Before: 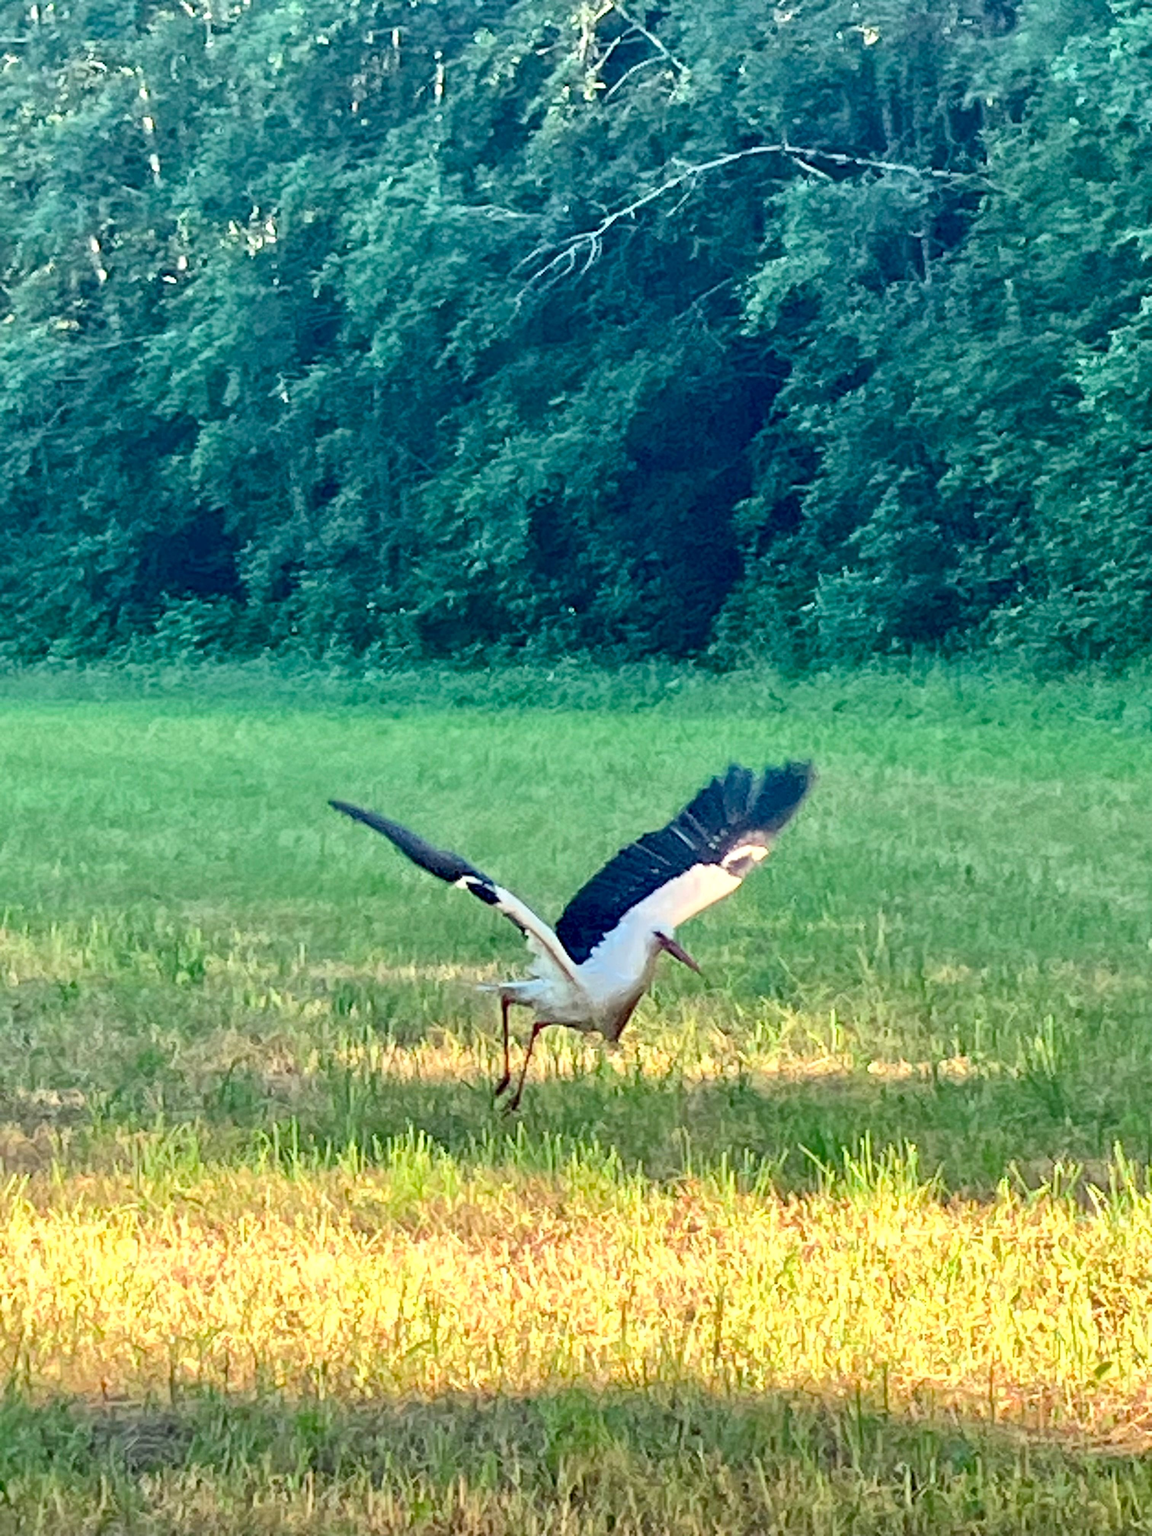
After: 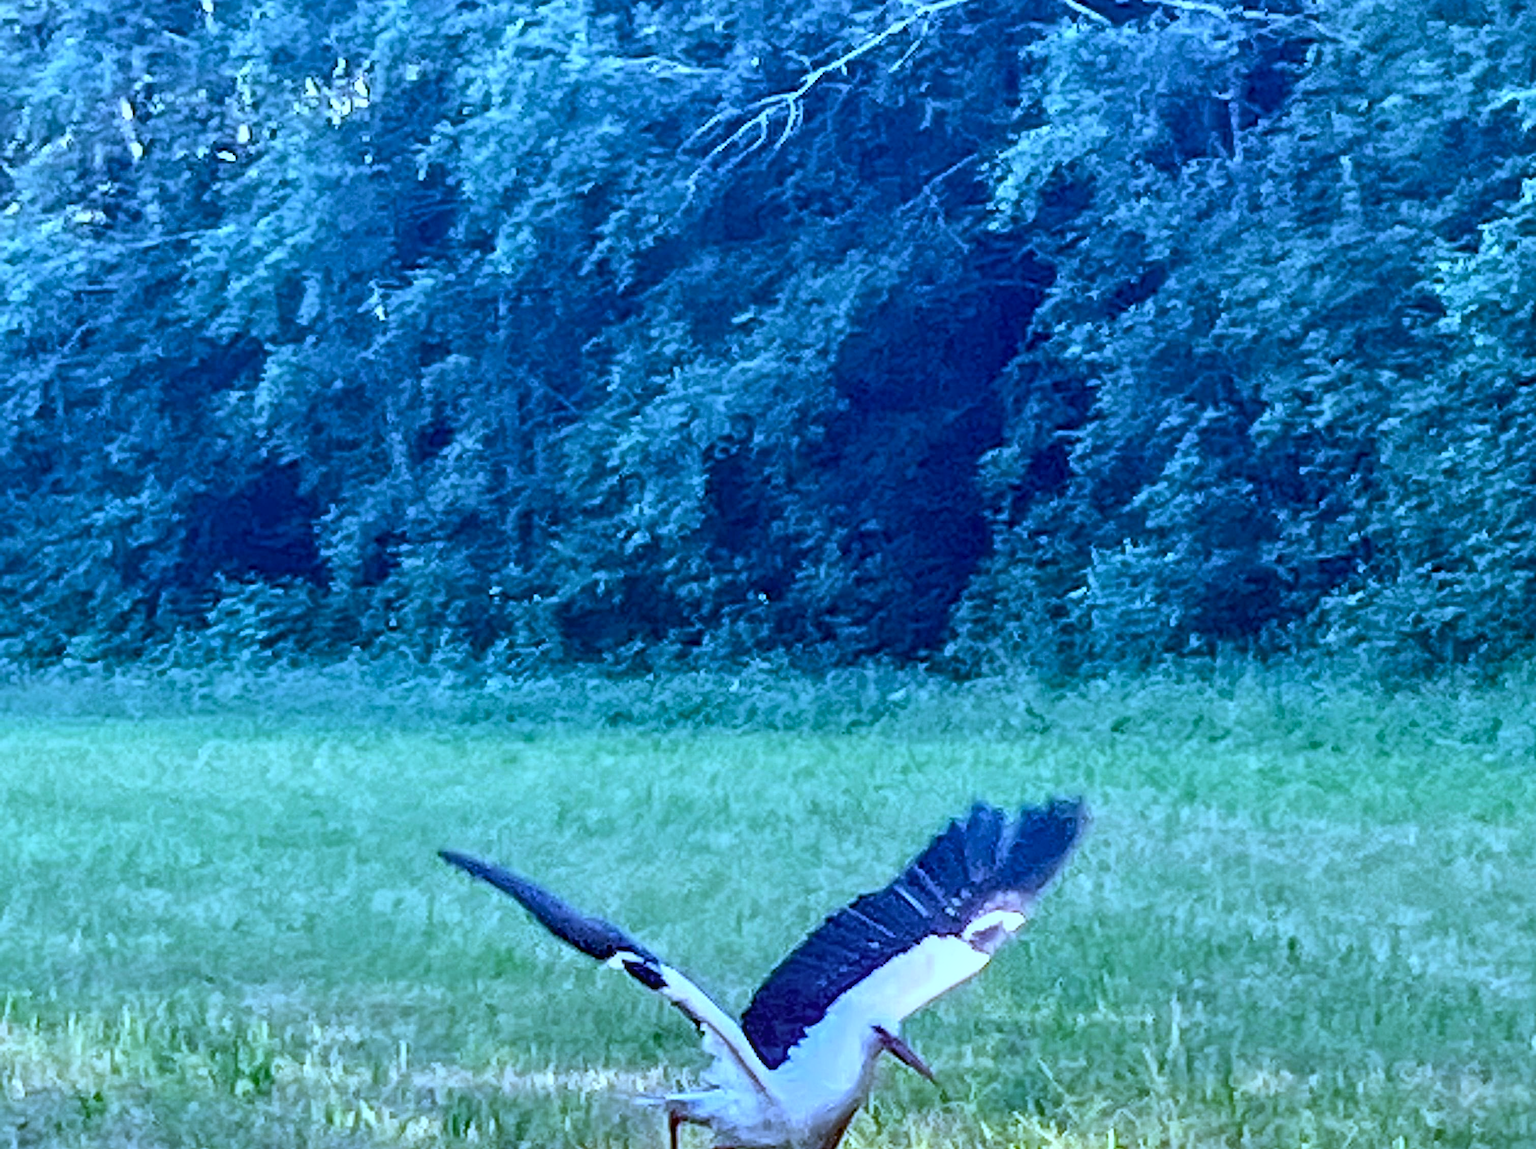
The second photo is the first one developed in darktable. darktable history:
sharpen: on, module defaults
local contrast: on, module defaults
tone equalizer: on, module defaults
crop and rotate: top 10.605%, bottom 33.274%
exposure: black level correction 0.001, compensate highlight preservation false
white balance: red 0.766, blue 1.537
